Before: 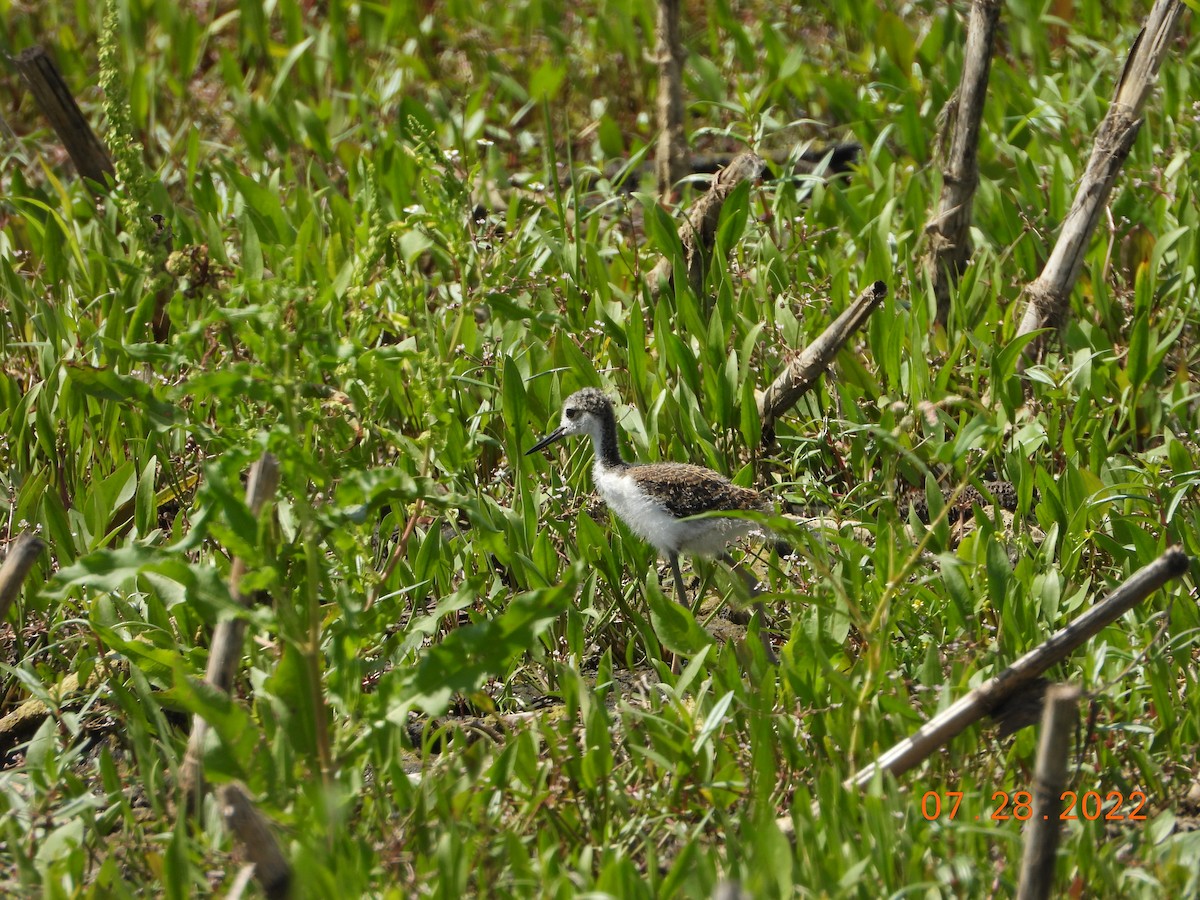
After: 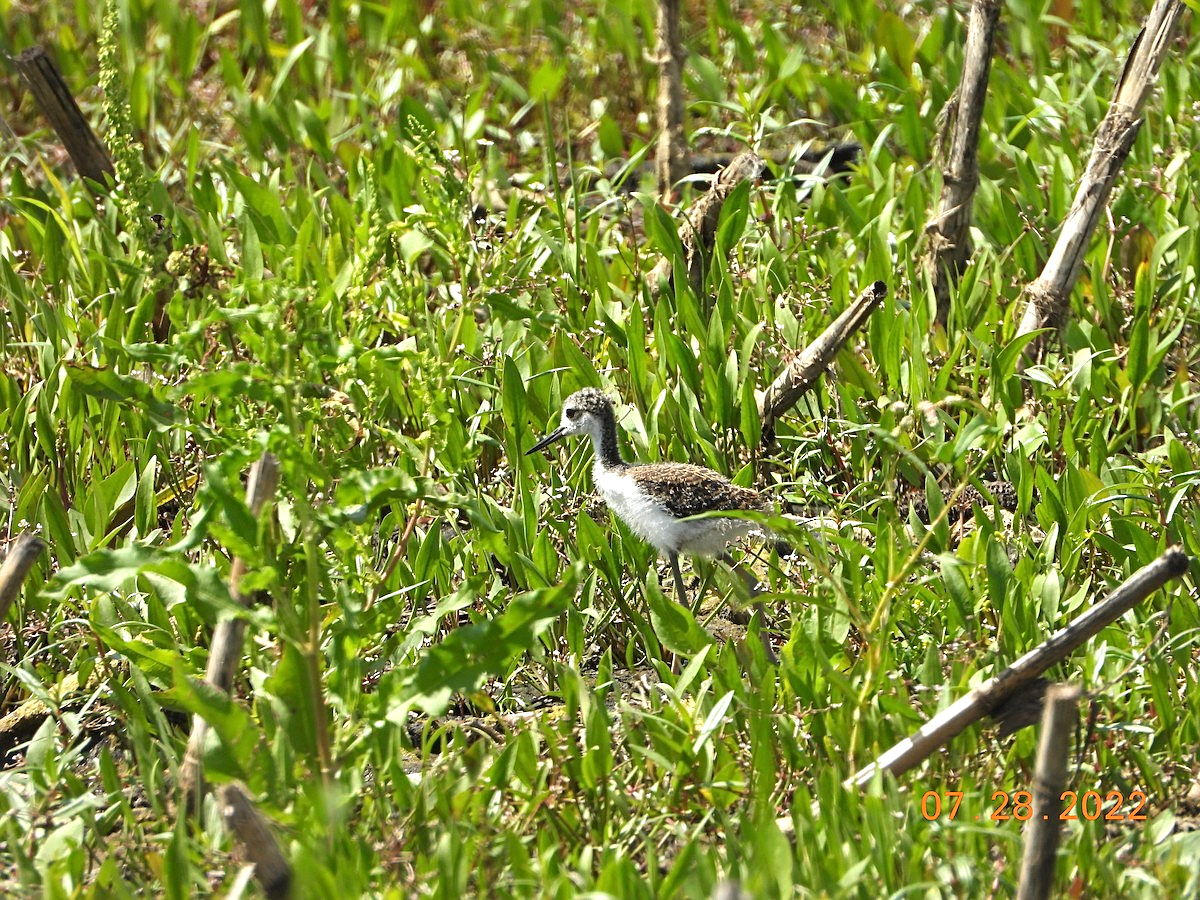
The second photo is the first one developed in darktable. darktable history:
exposure: black level correction 0, exposure 0.704 EV, compensate highlight preservation false
sharpen: on, module defaults
